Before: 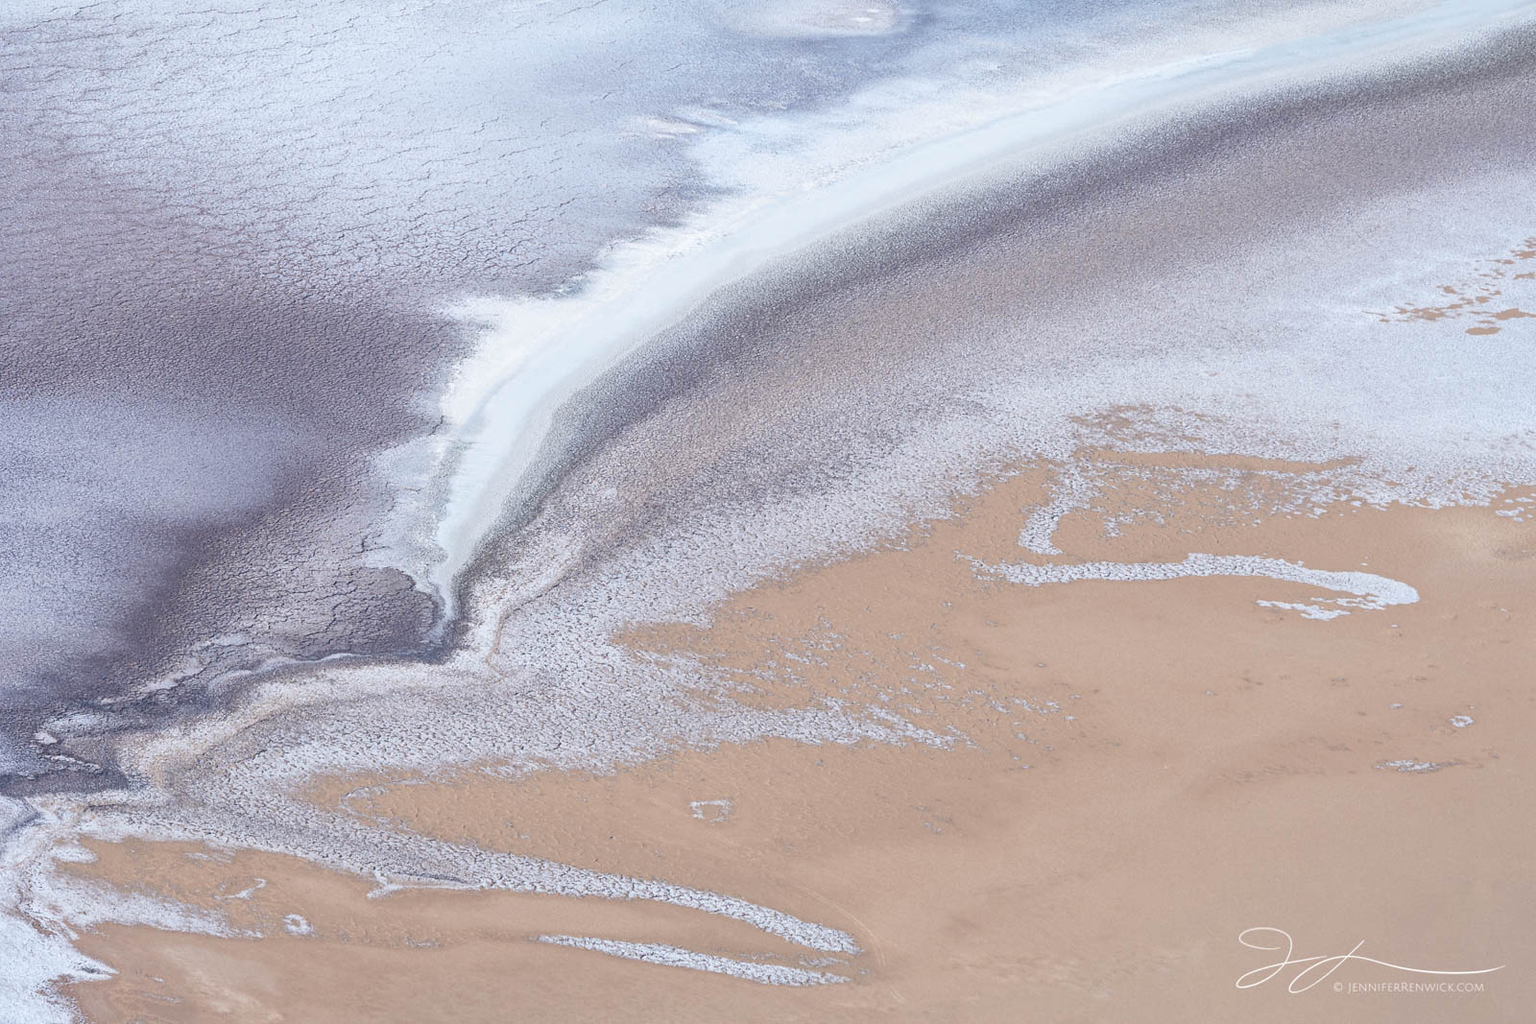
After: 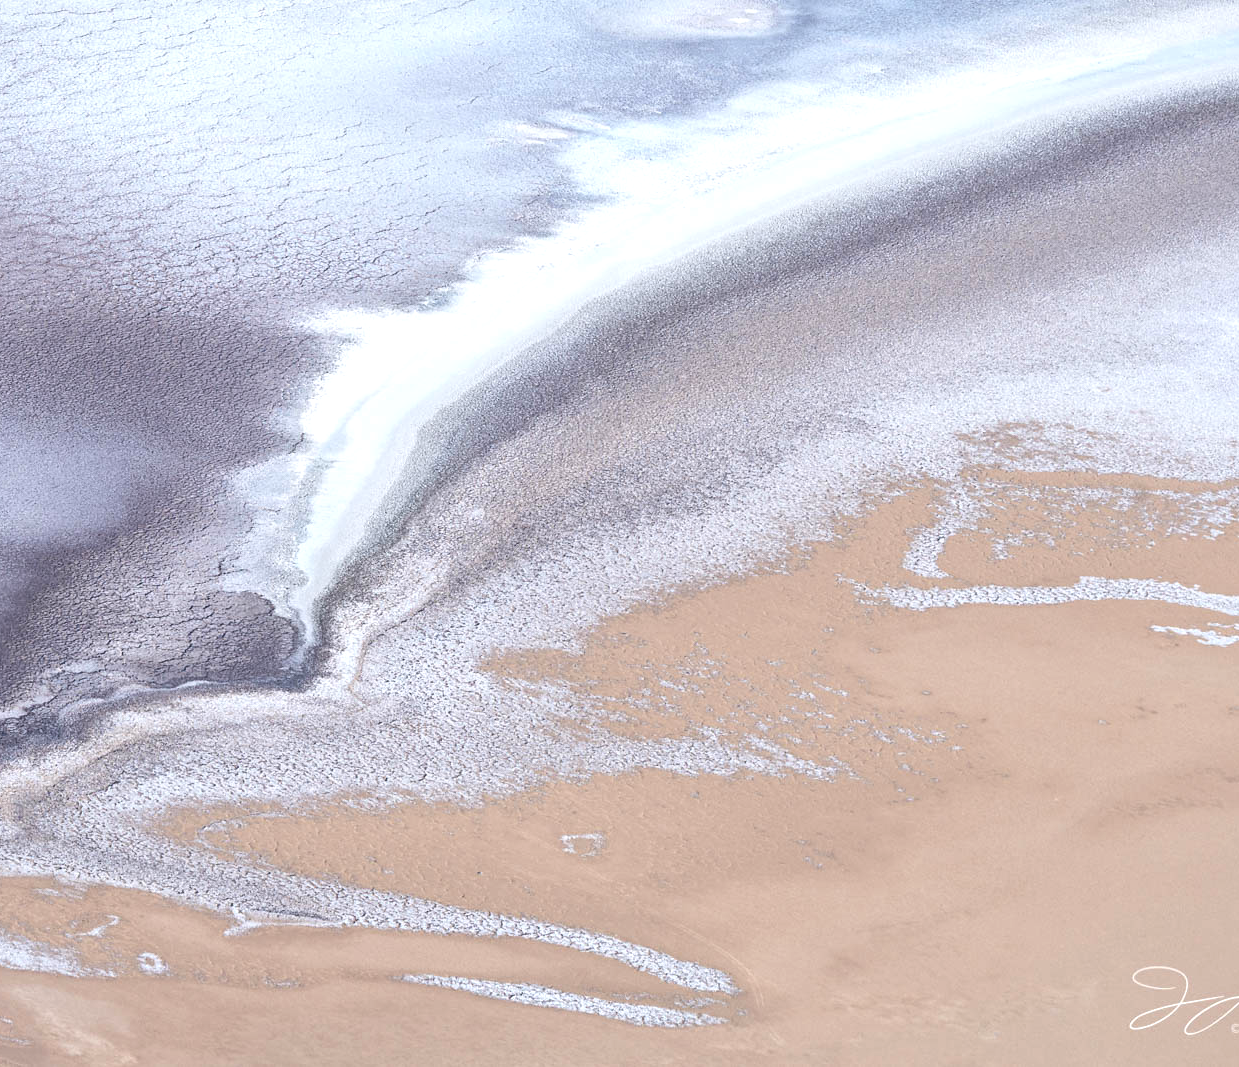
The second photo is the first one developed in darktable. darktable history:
tone equalizer: -8 EV -0.417 EV, -7 EV -0.389 EV, -6 EV -0.333 EV, -5 EV -0.222 EV, -3 EV 0.222 EV, -2 EV 0.333 EV, -1 EV 0.389 EV, +0 EV 0.417 EV, edges refinement/feathering 500, mask exposure compensation -1.57 EV, preserve details no
crop: left 9.88%, right 12.664%
